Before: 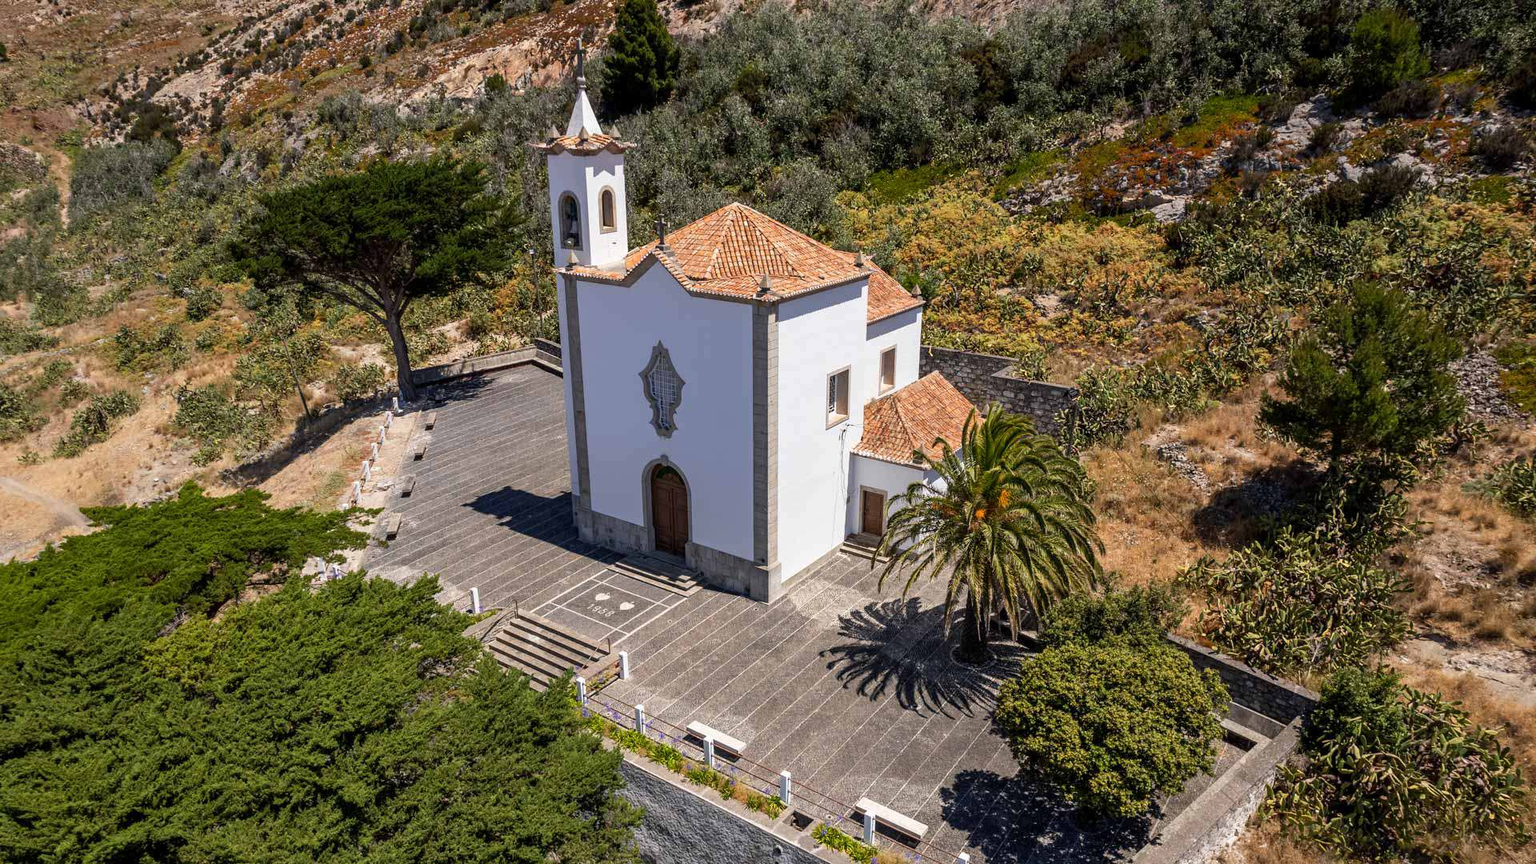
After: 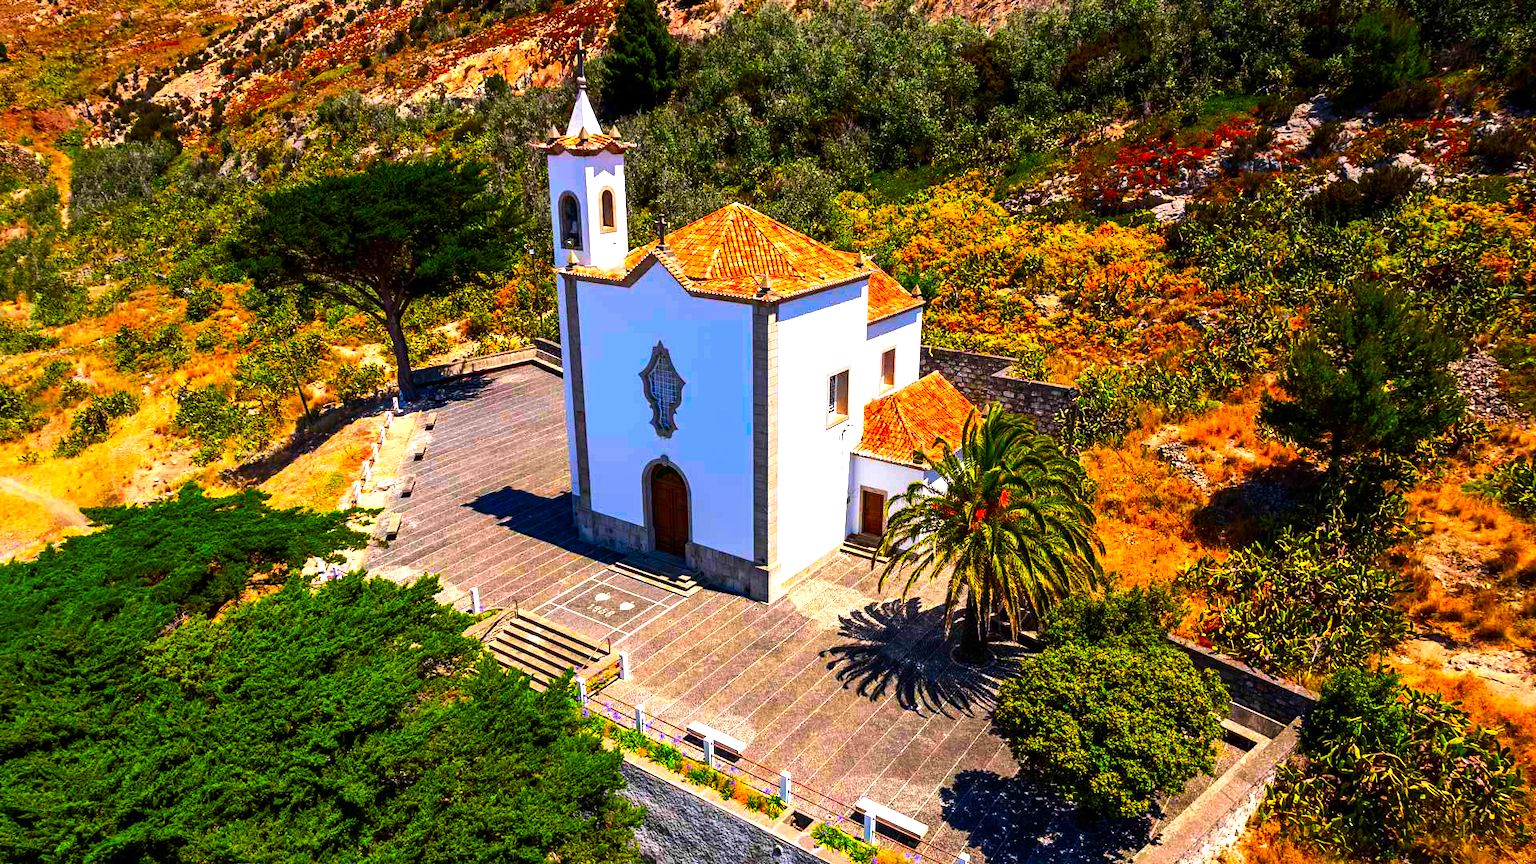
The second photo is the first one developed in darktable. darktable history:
tone equalizer: -8 EV -1.08 EV, -7 EV -1.01 EV, -6 EV -0.867 EV, -5 EV -0.578 EV, -3 EV 0.578 EV, -2 EV 0.867 EV, -1 EV 1.01 EV, +0 EV 1.08 EV, edges refinement/feathering 500, mask exposure compensation -1.57 EV, preserve details no
color correction: saturation 3
